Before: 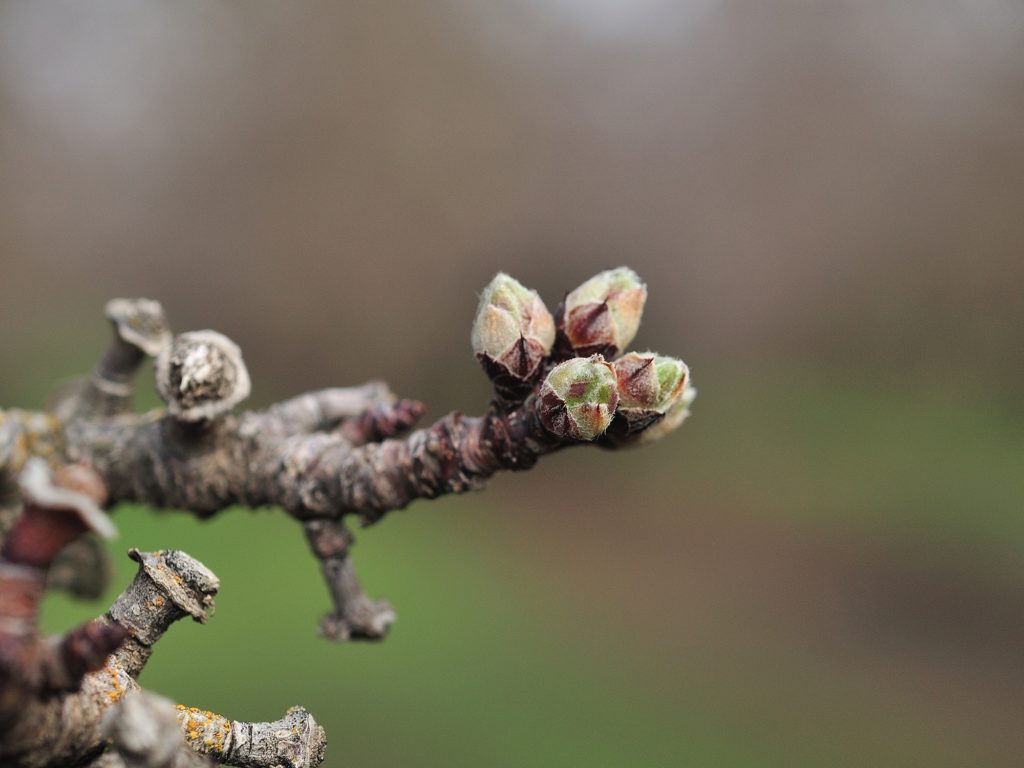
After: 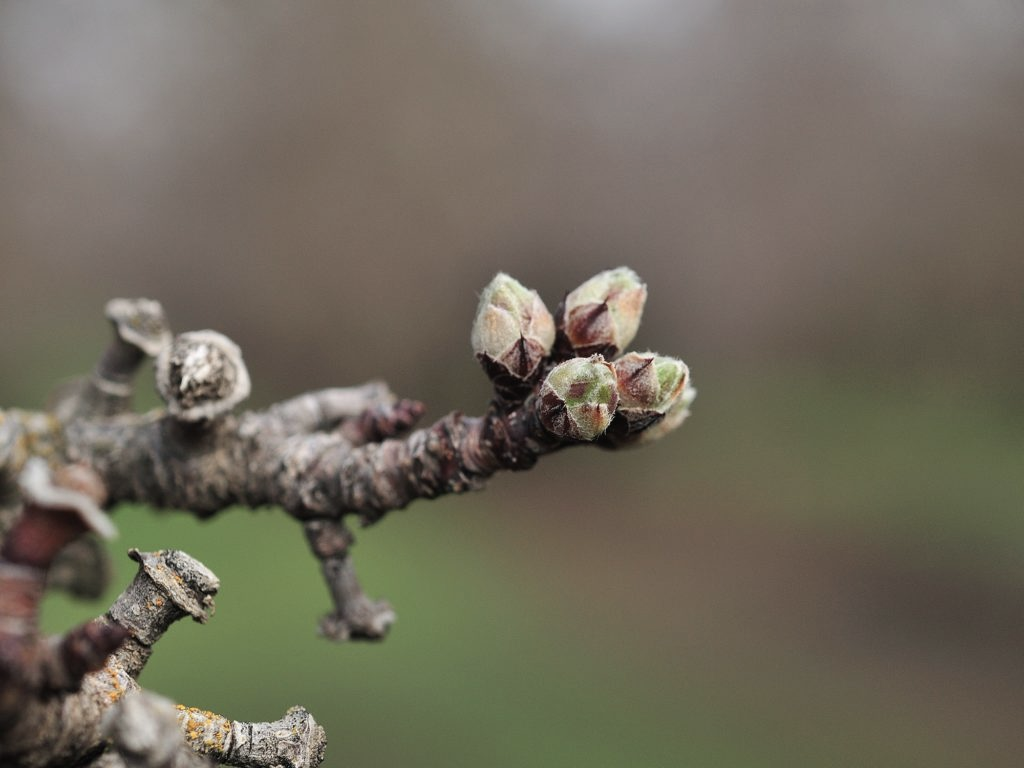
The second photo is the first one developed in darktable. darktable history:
contrast brightness saturation: contrast 0.058, brightness -0.013, saturation -0.225
